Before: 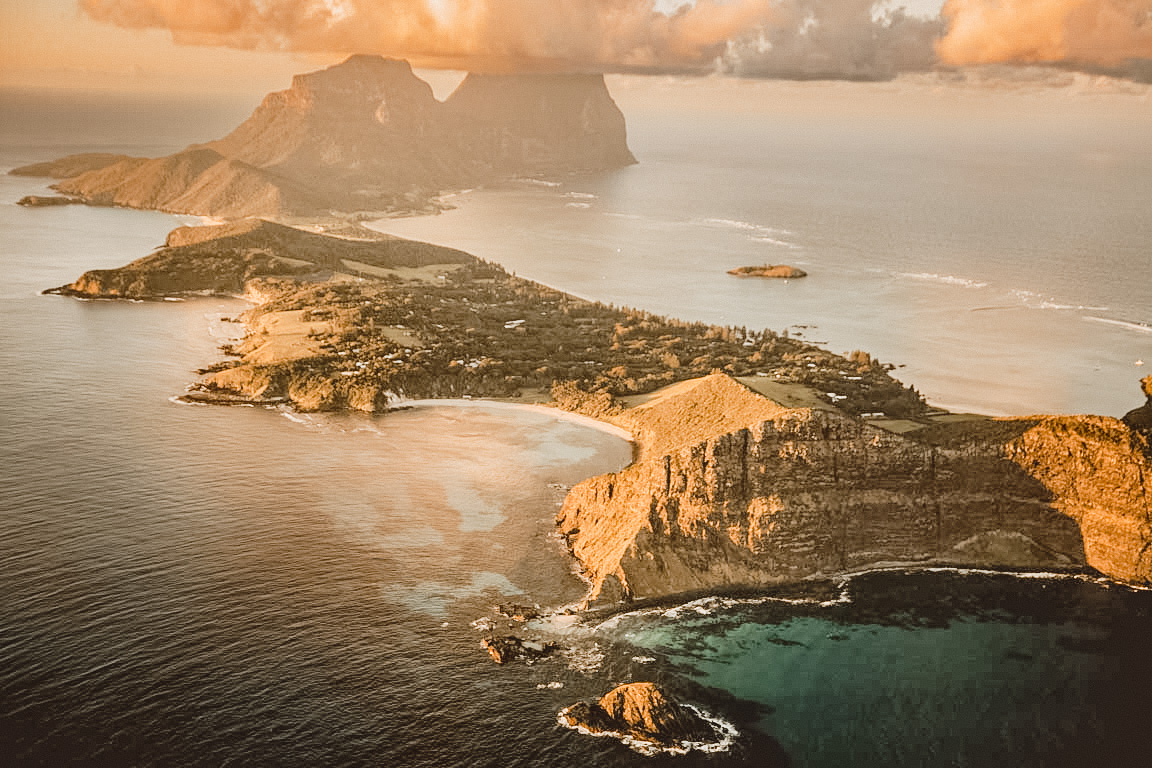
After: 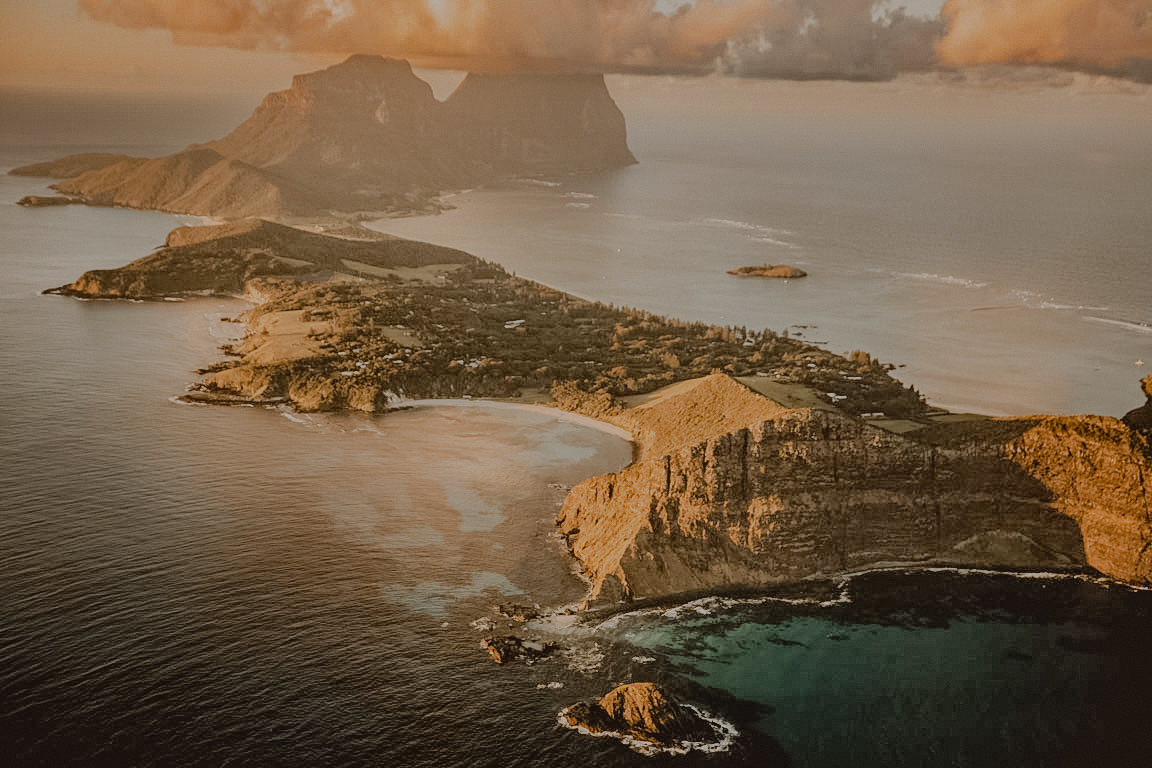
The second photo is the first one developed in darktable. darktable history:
exposure: exposure -0.979 EV, compensate highlight preservation false
